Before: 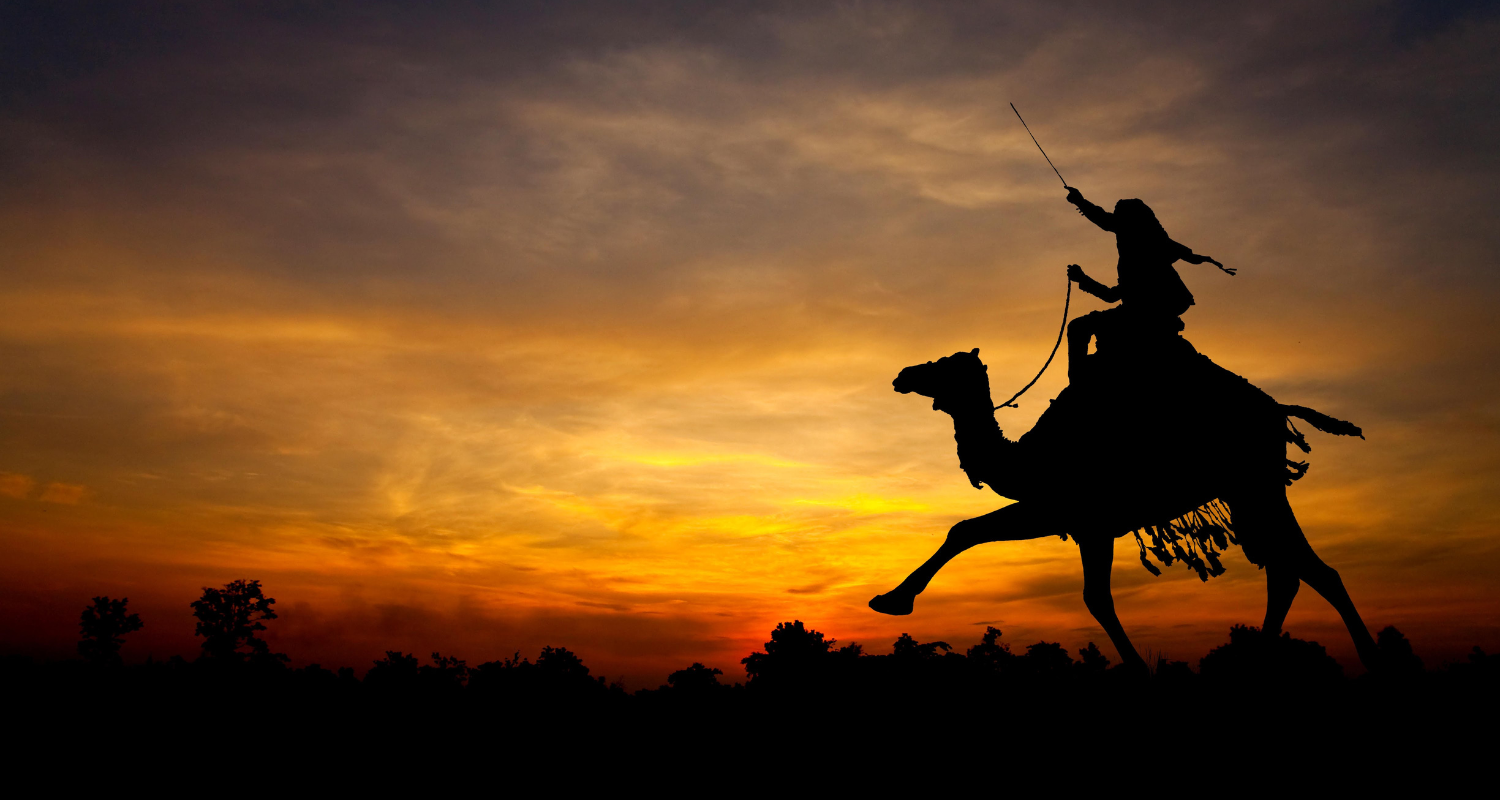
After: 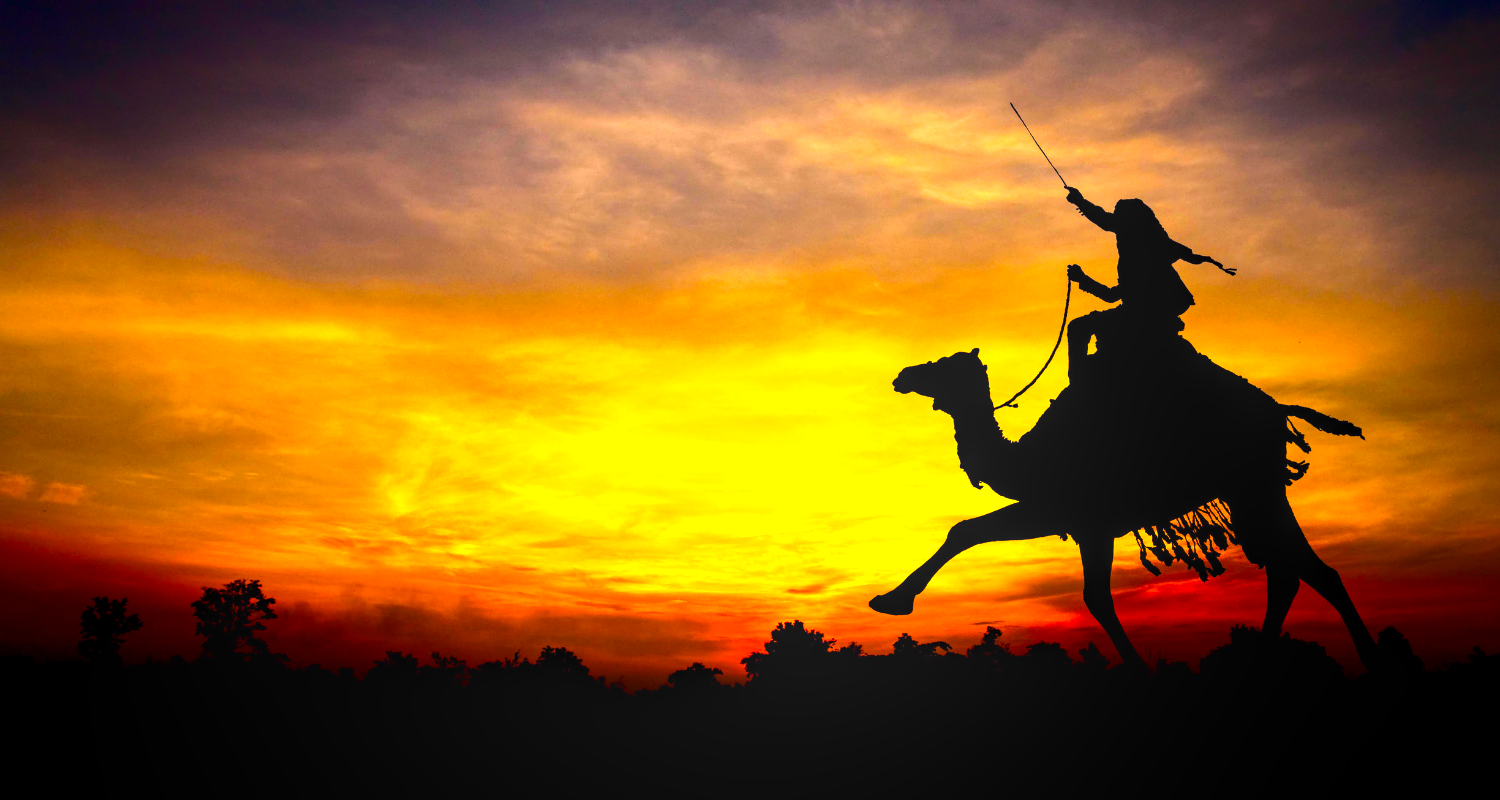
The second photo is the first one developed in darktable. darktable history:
tone equalizer: -8 EV -0.417 EV, -7 EV -0.389 EV, -6 EV -0.333 EV, -5 EV -0.222 EV, -3 EV 0.222 EV, -2 EV 0.333 EV, -1 EV 0.389 EV, +0 EV 0.417 EV, edges refinement/feathering 500, mask exposure compensation -1.57 EV, preserve details no
shadows and highlights: shadows -88.03, highlights -35.45, shadows color adjustment 99.15%, highlights color adjustment 0%, soften with gaussian
exposure: black level correction 0, exposure 1.2 EV, compensate highlight preservation false
color calibration: illuminant custom, x 0.348, y 0.366, temperature 4940.58 K
local contrast: on, module defaults
color balance rgb: linear chroma grading › global chroma 15%, perceptual saturation grading › global saturation 30%
